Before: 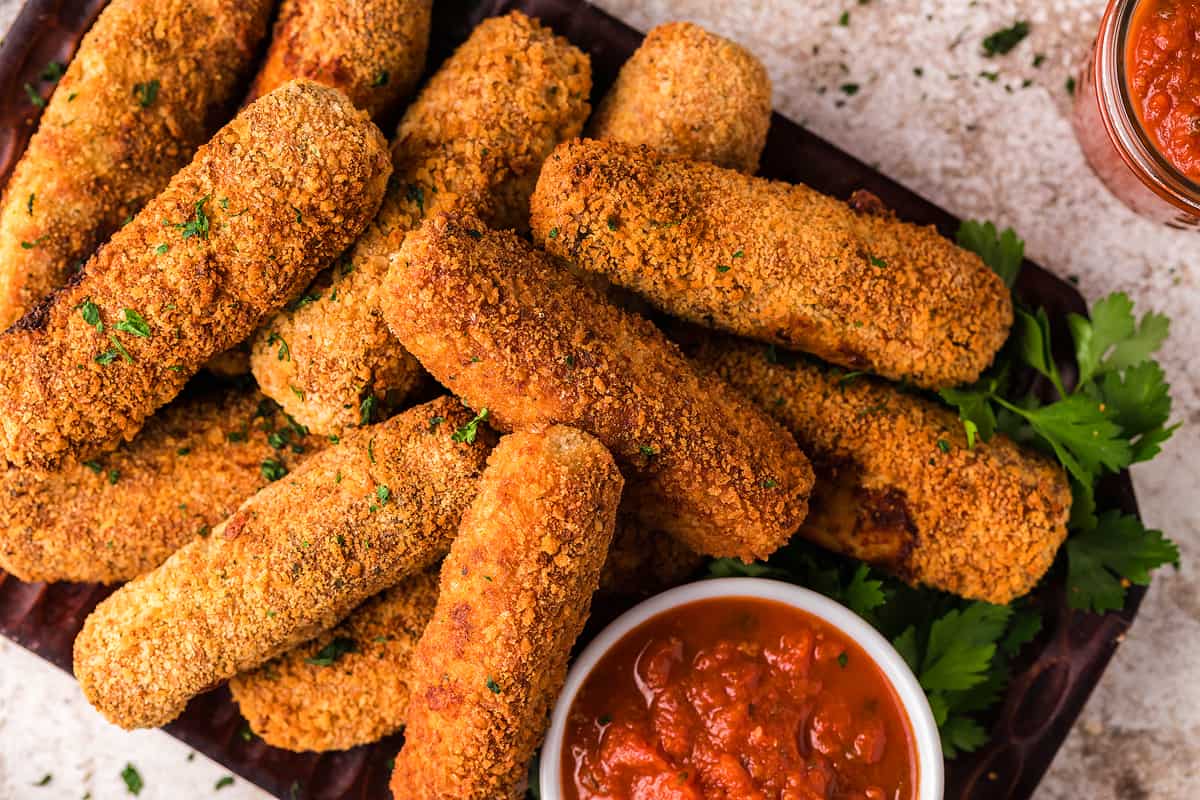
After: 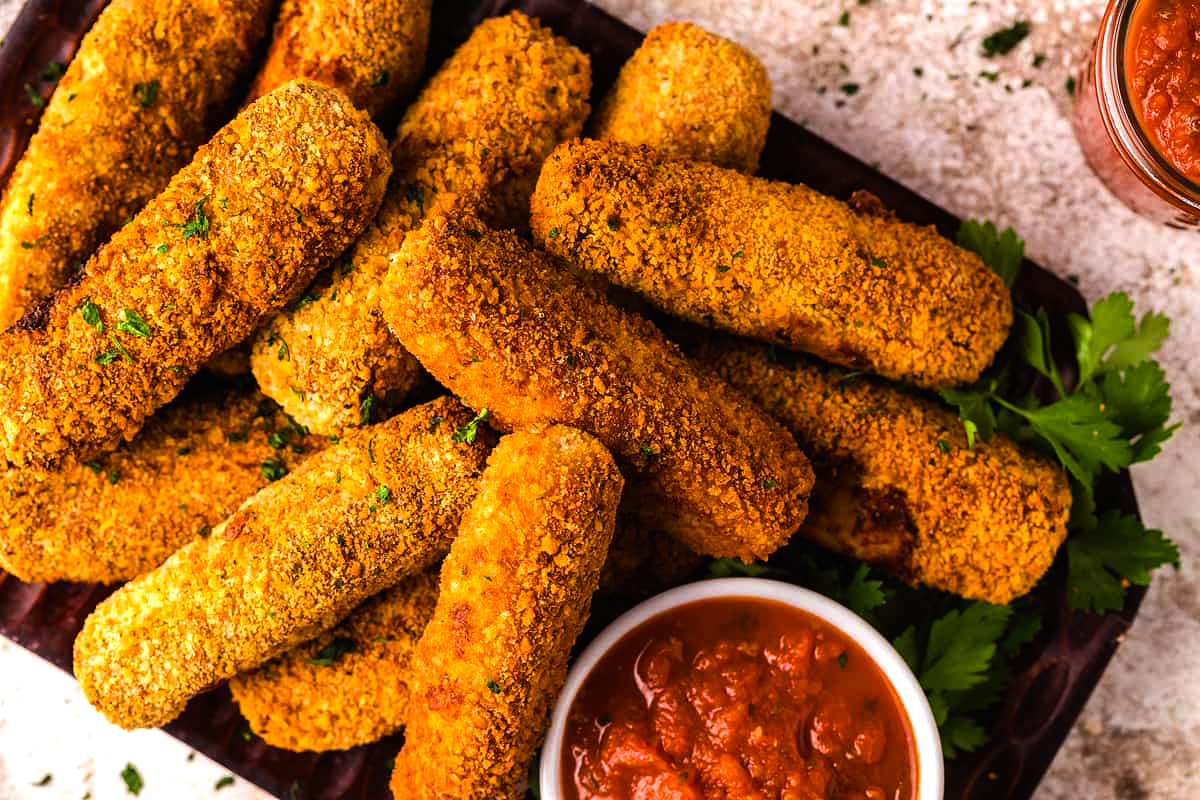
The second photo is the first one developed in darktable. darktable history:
color balance rgb: power › luminance -3.851%, power › chroma 0.546%, power › hue 38.5°, global offset › luminance 0.263%, linear chroma grading › global chroma 15.414%, perceptual saturation grading › global saturation 0.023%, global vibrance 24.992%, contrast 19.768%
